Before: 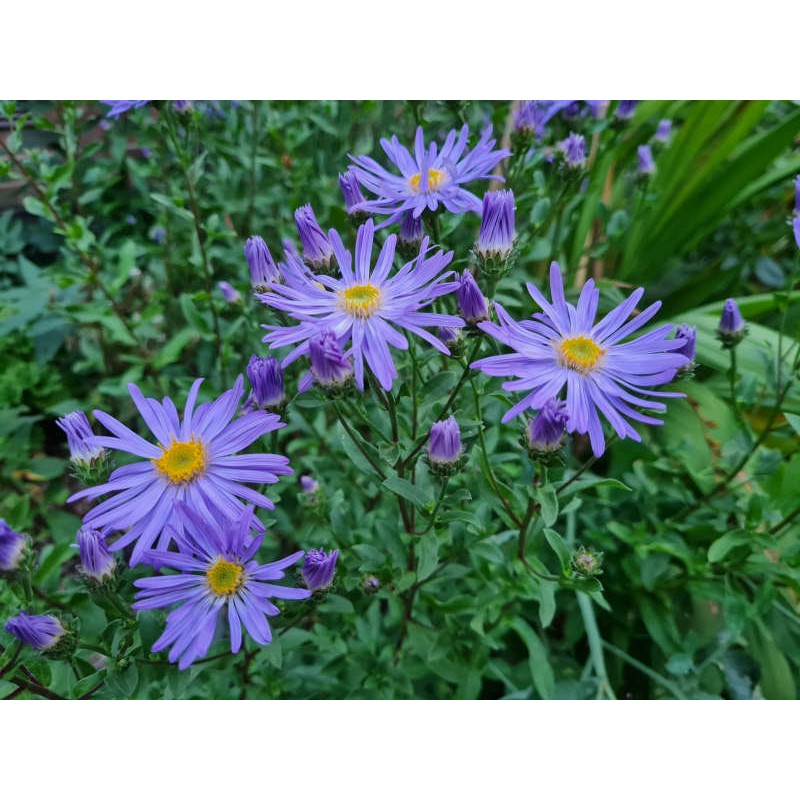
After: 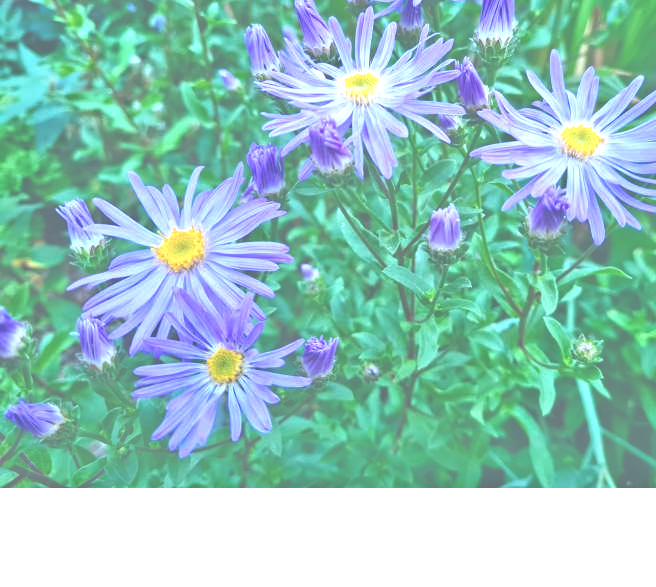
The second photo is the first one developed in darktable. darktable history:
exposure: black level correction -0.023, exposure 1.397 EV, compensate highlight preservation false
crop: top 26.531%, right 17.959%
color balance rgb: perceptual saturation grading › global saturation 25%, perceptual brilliance grading › mid-tones 10%, perceptual brilliance grading › shadows 15%, global vibrance 20%
tone equalizer: -7 EV 0.15 EV, -6 EV 0.6 EV, -5 EV 1.15 EV, -4 EV 1.33 EV, -3 EV 1.15 EV, -2 EV 0.6 EV, -1 EV 0.15 EV, mask exposure compensation -0.5 EV
color correction: highlights a* -12.64, highlights b* -18.1, saturation 0.7
